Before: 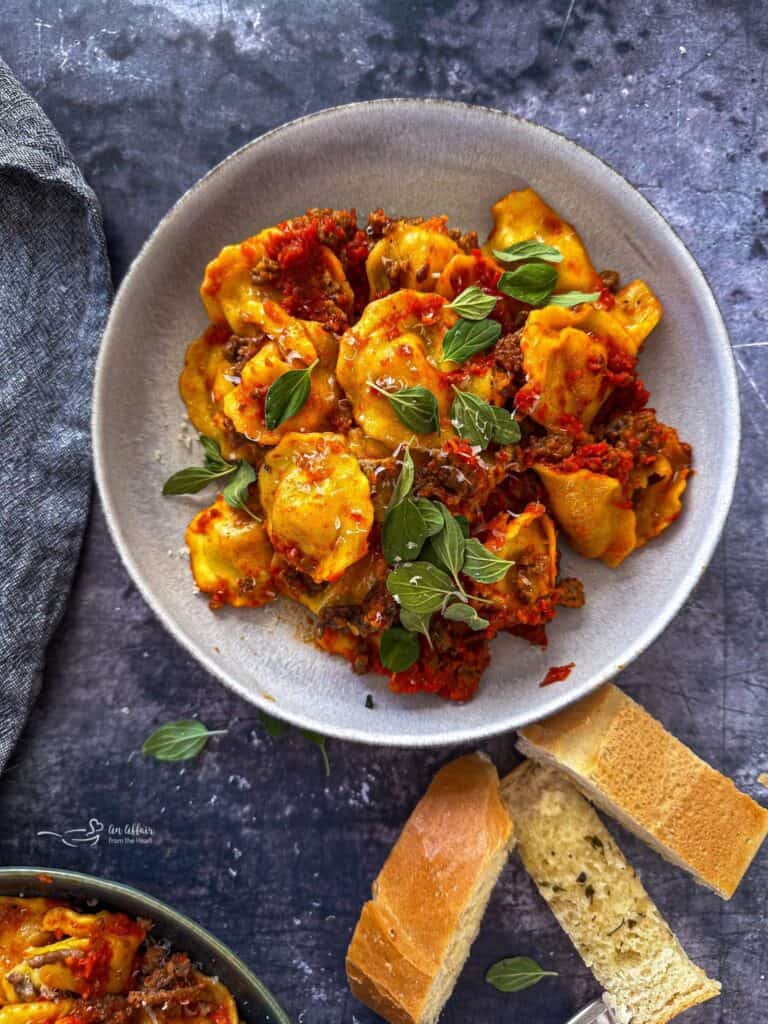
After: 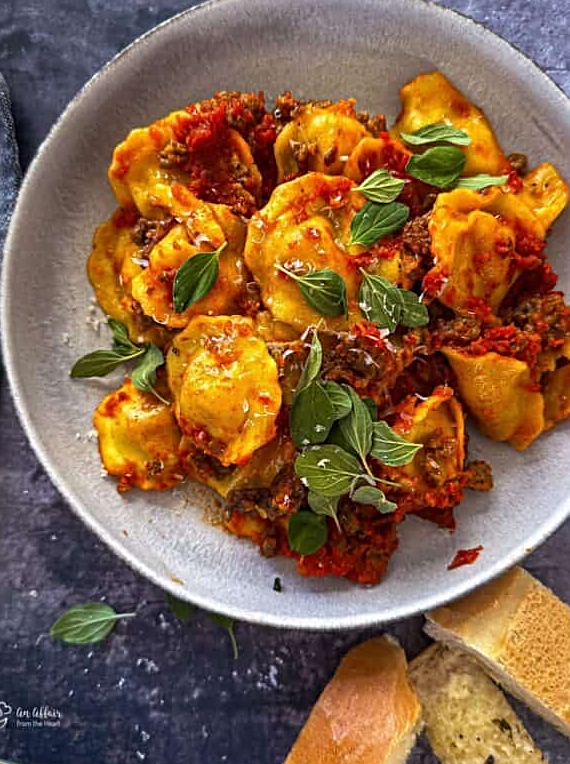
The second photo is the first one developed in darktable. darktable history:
crop and rotate: left 12.064%, top 11.484%, right 13.697%, bottom 13.895%
sharpen: on, module defaults
